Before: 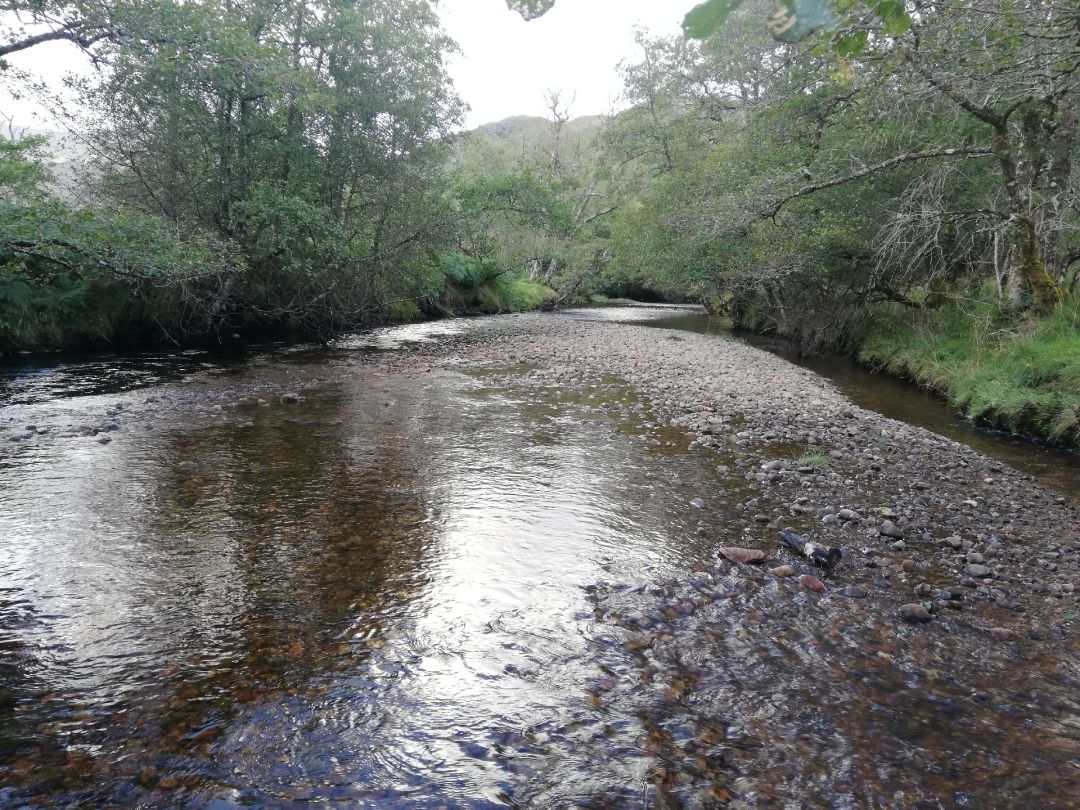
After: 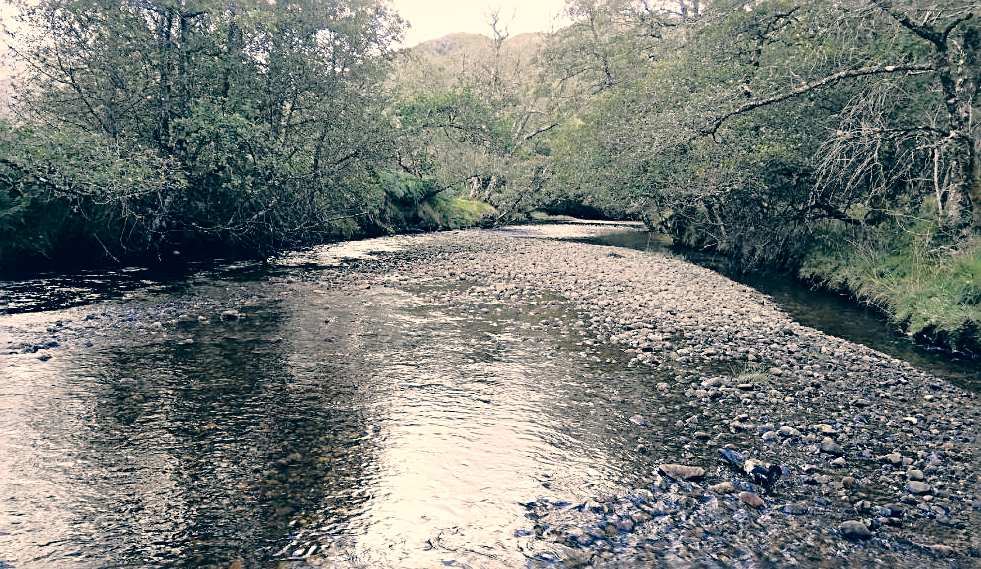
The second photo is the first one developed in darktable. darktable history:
crop: left 5.596%, top 10.314%, right 3.534%, bottom 19.395%
sharpen: radius 2.817, amount 0.715
local contrast: highlights 100%, shadows 100%, detail 120%, midtone range 0.2
tone curve: curves: ch0 [(0, 0) (0.088, 0.042) (0.208, 0.176) (0.257, 0.267) (0.406, 0.483) (0.489, 0.556) (0.667, 0.73) (0.793, 0.851) (0.994, 0.974)]; ch1 [(0, 0) (0.161, 0.092) (0.35, 0.33) (0.392, 0.392) (0.457, 0.467) (0.505, 0.497) (0.537, 0.518) (0.553, 0.53) (0.58, 0.567) (0.739, 0.697) (1, 1)]; ch2 [(0, 0) (0.346, 0.362) (0.448, 0.419) (0.502, 0.499) (0.533, 0.517) (0.556, 0.533) (0.629, 0.619) (0.717, 0.678) (1, 1)], color space Lab, independent channels, preserve colors none
exposure: exposure 0.078 EV, compensate highlight preservation false
color correction: highlights a* 10.32, highlights b* 14.66, shadows a* -9.59, shadows b* -15.02
